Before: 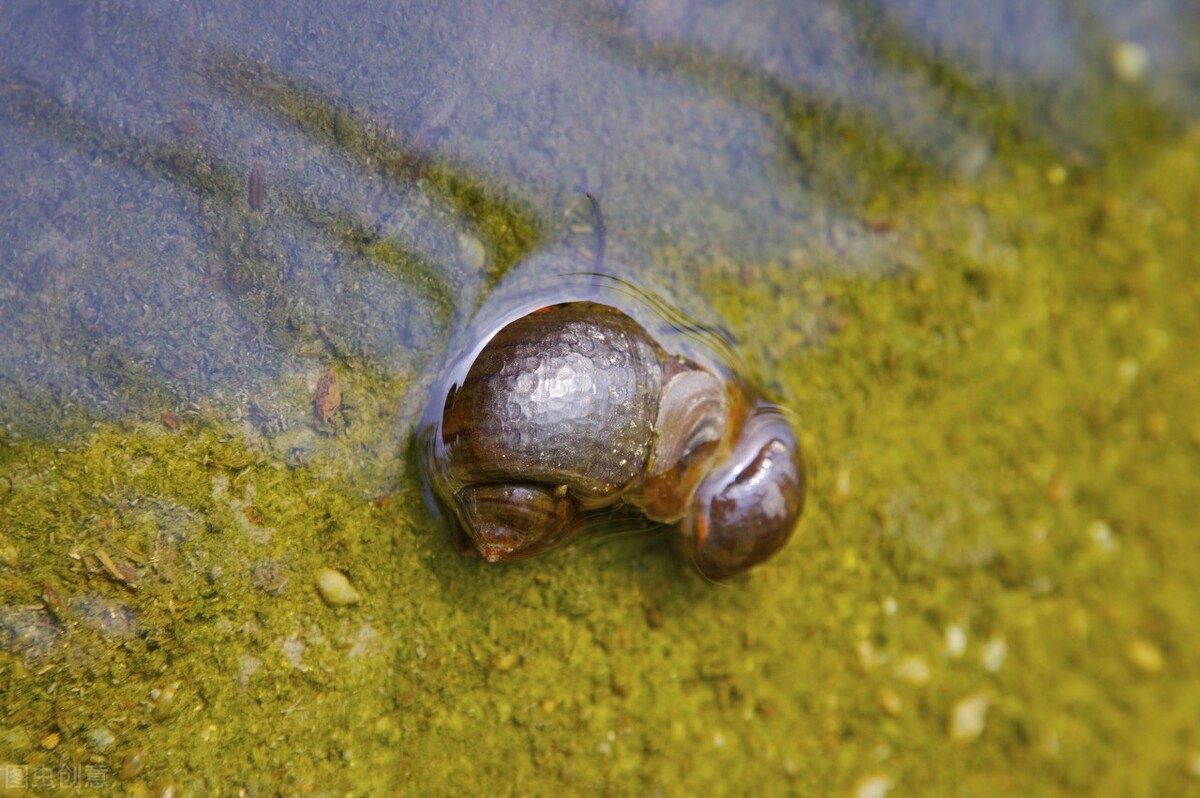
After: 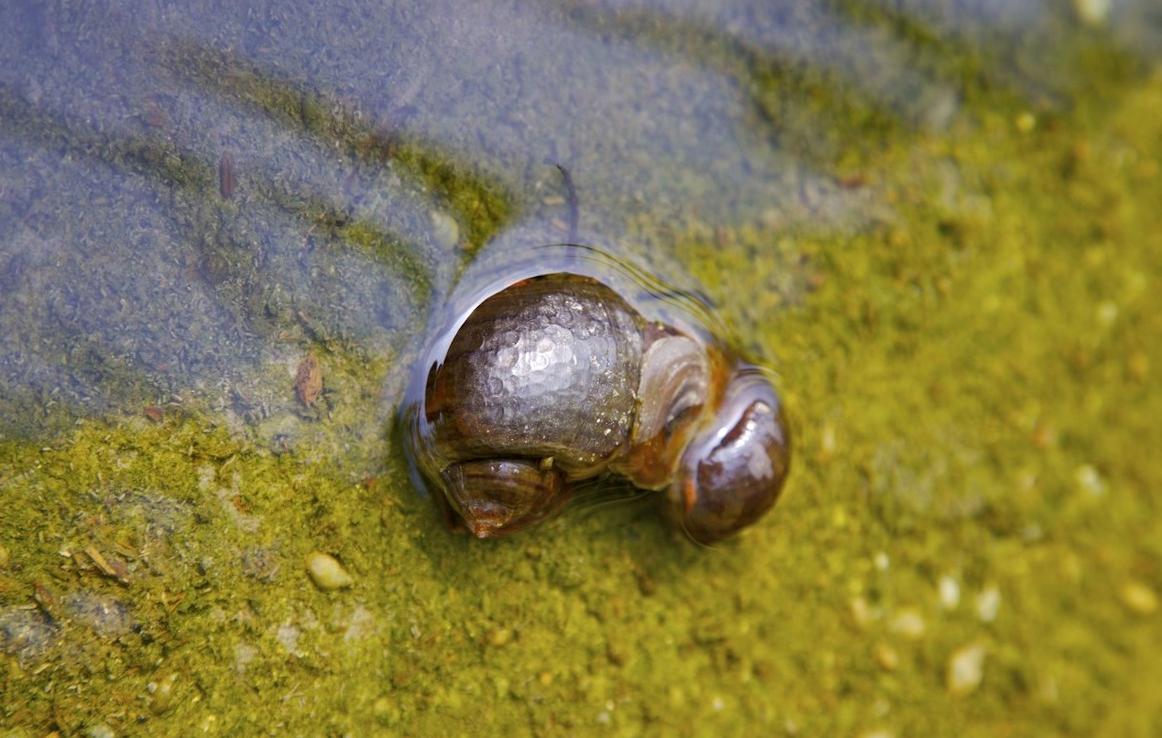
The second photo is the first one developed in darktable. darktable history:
rotate and perspective: rotation -3°, crop left 0.031, crop right 0.968, crop top 0.07, crop bottom 0.93
contrast equalizer: octaves 7, y [[0.6 ×6], [0.55 ×6], [0 ×6], [0 ×6], [0 ×6]], mix 0.15
